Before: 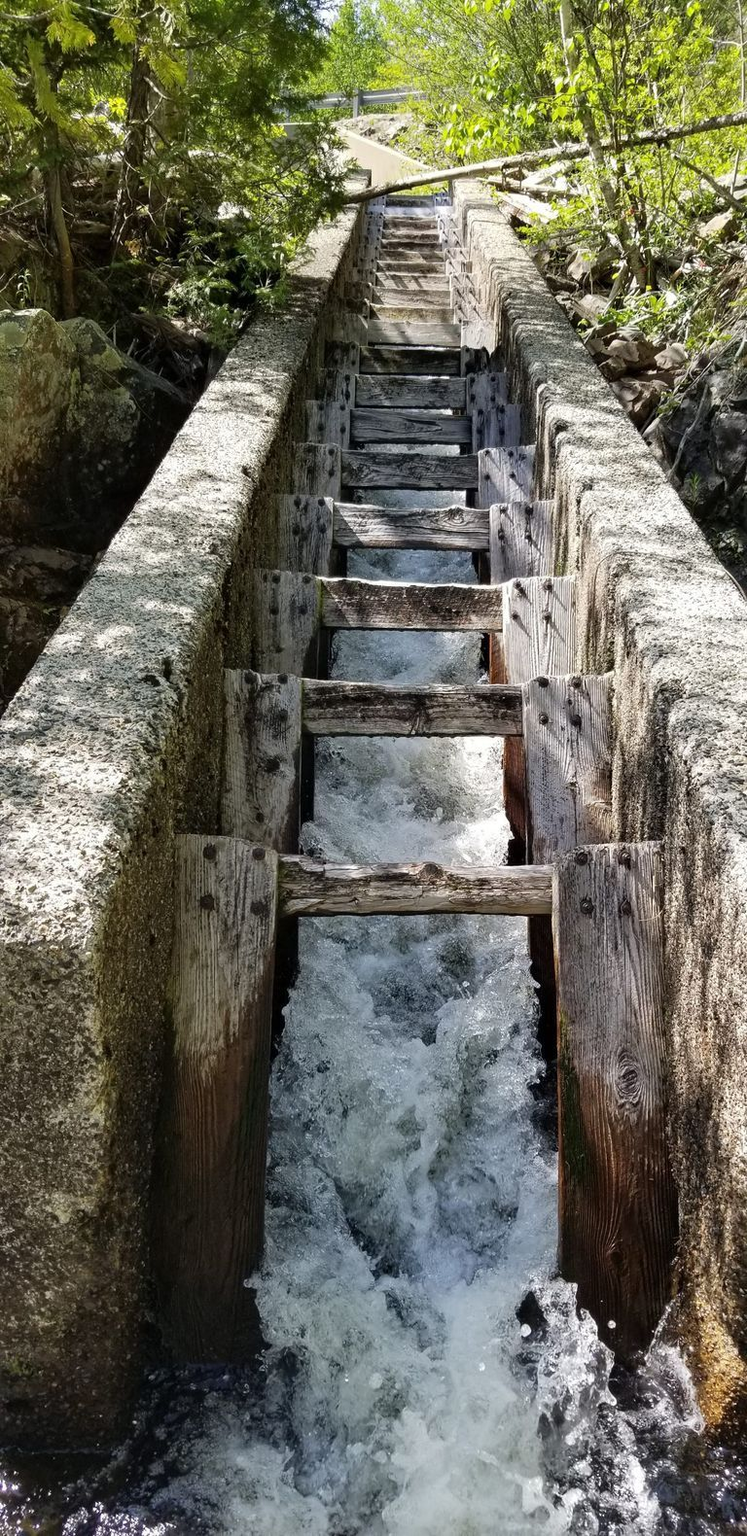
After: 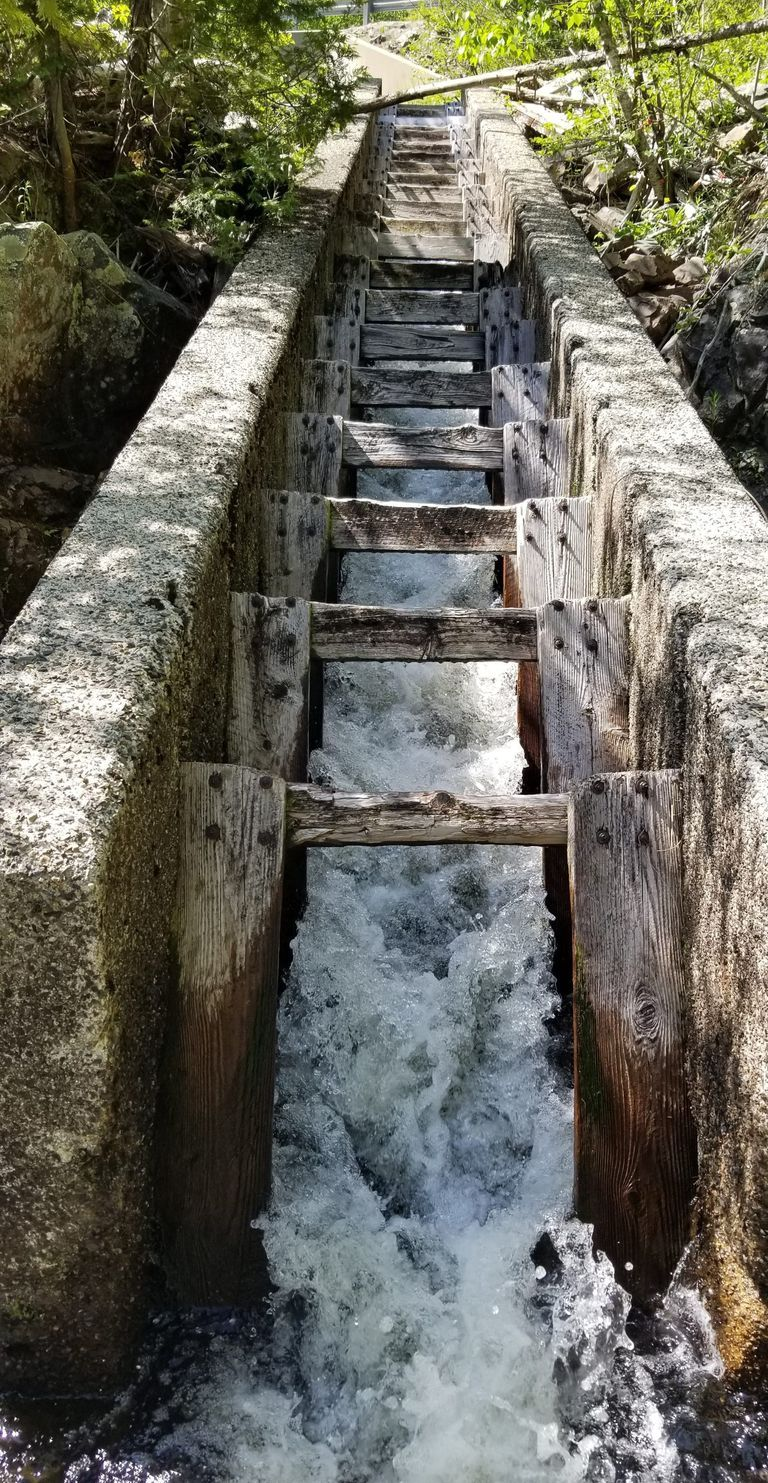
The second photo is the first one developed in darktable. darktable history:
exposure: exposure 0.014 EV, compensate exposure bias true, compensate highlight preservation false
crop and rotate: top 6.121%
